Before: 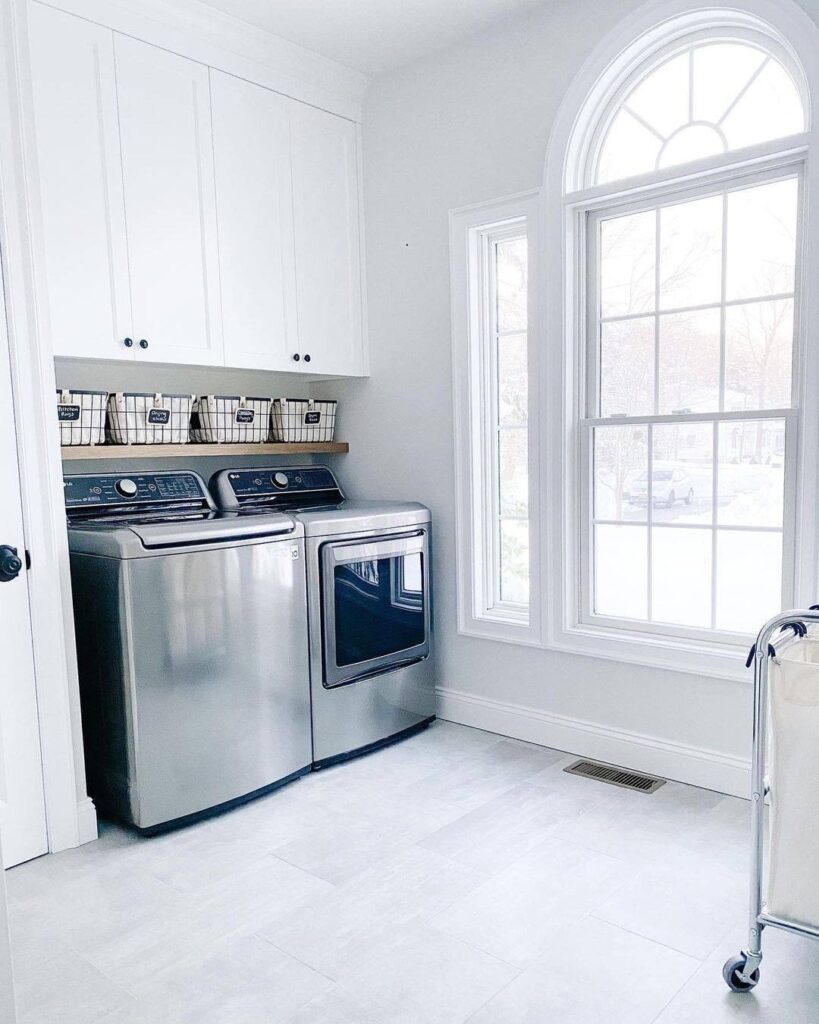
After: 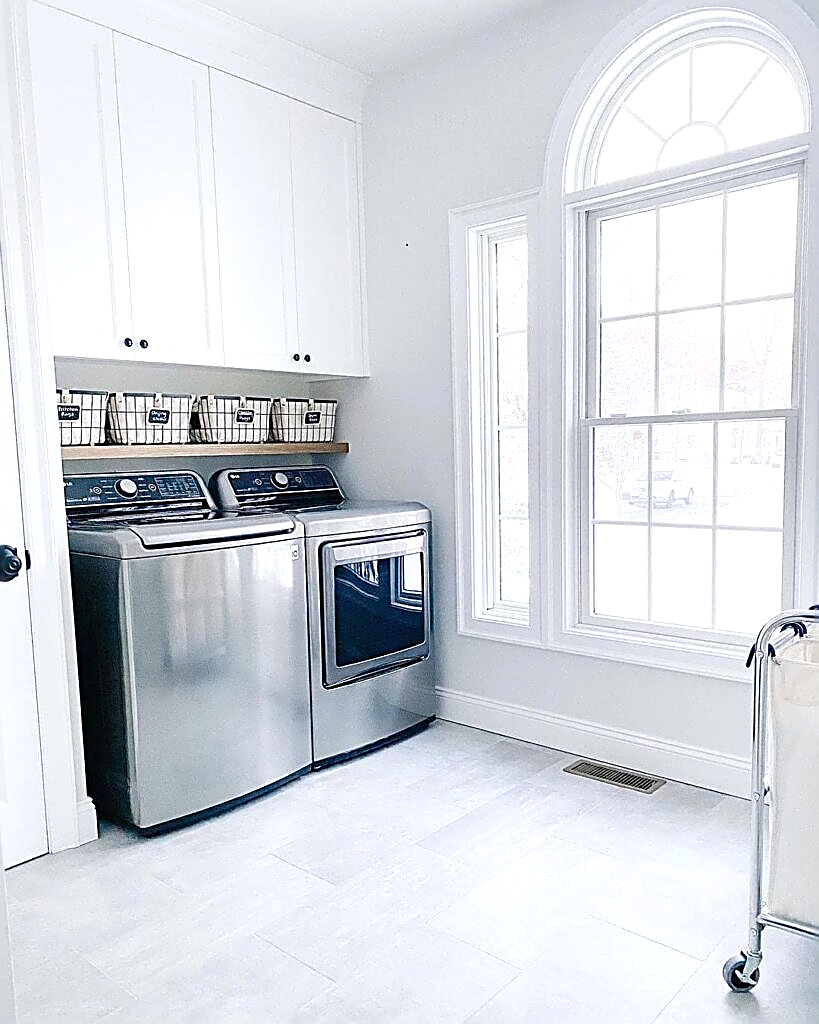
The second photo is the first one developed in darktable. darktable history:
exposure: exposure 0.197 EV, compensate highlight preservation false
sharpen: radius 1.685, amount 1.294
